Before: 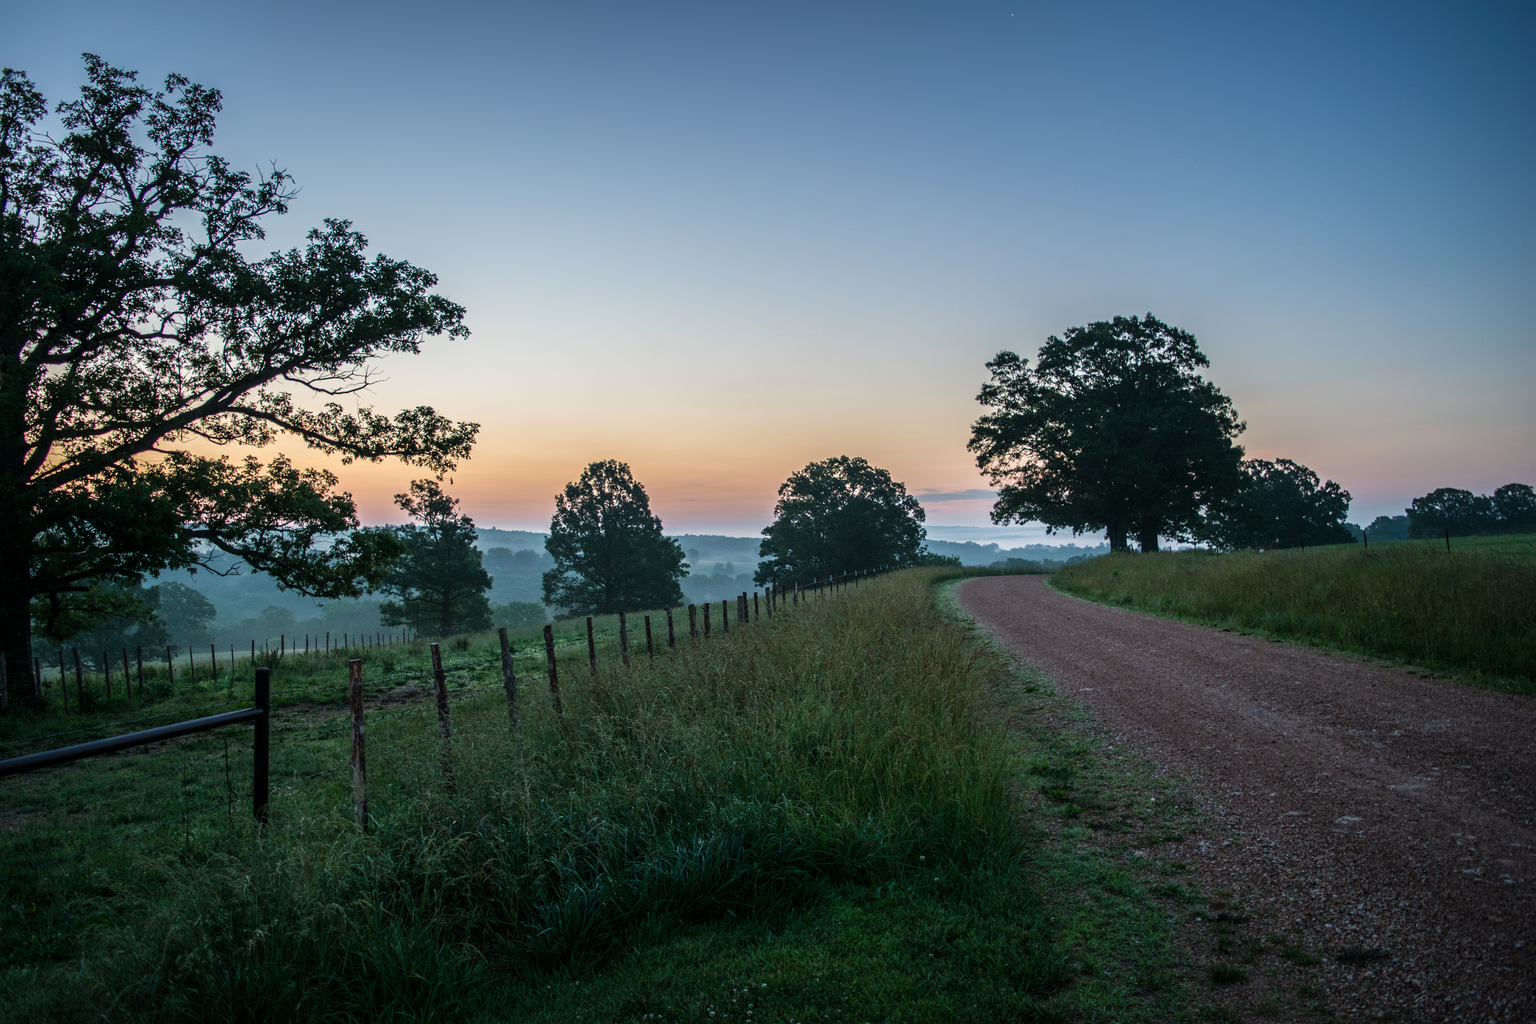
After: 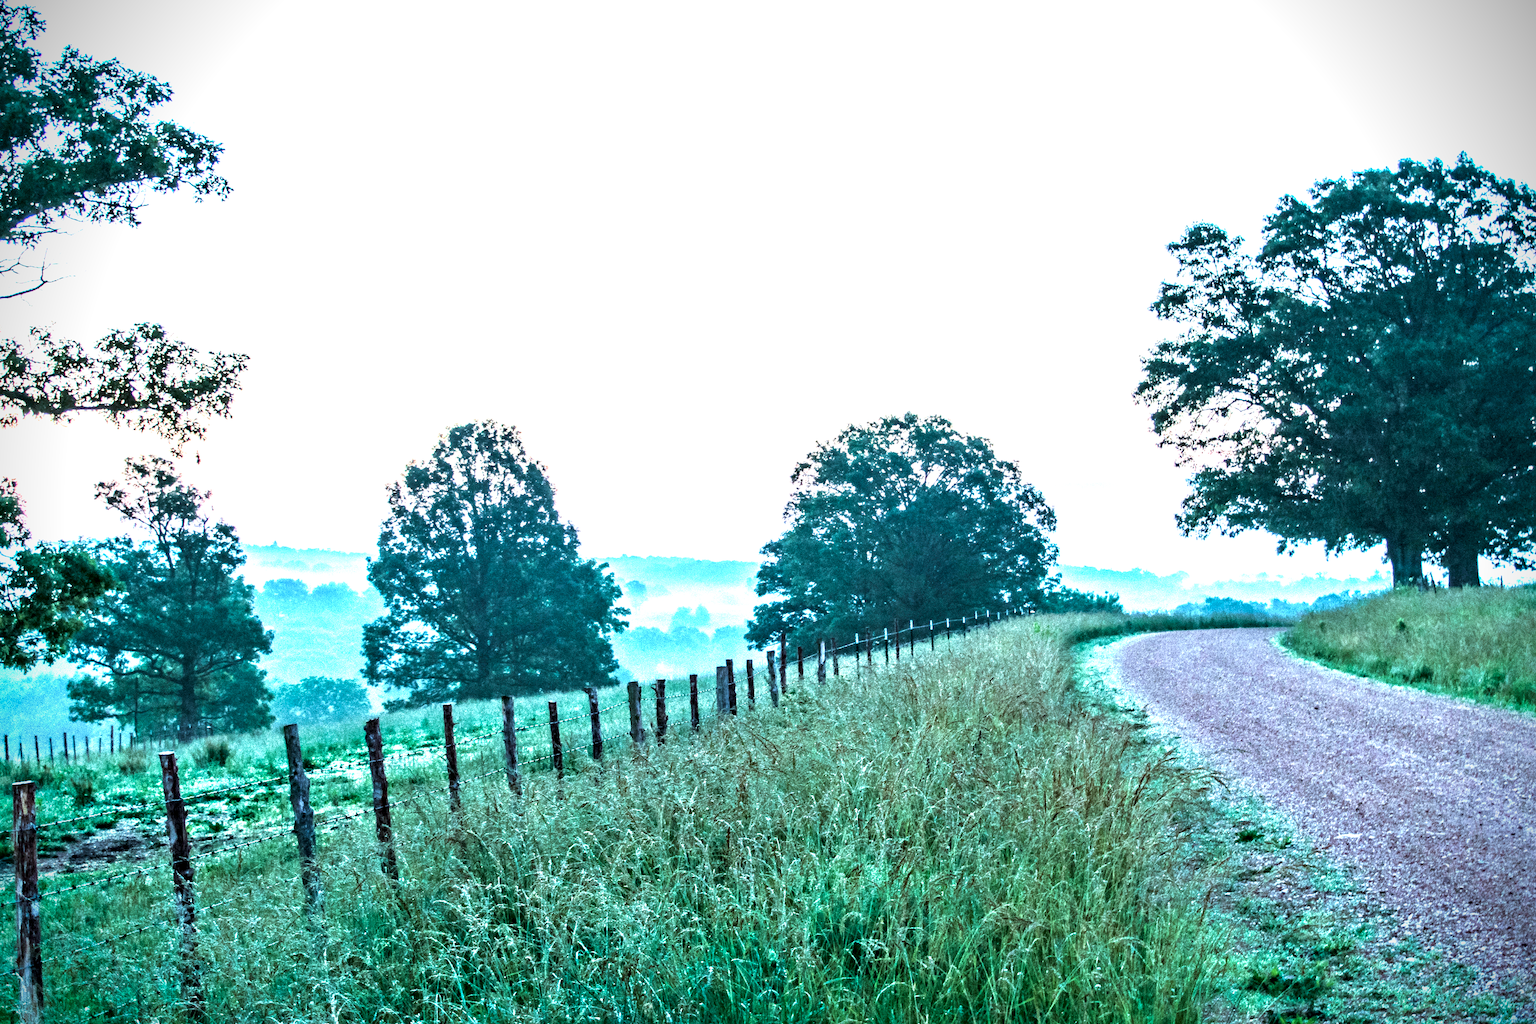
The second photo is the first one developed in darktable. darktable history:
contrast equalizer: octaves 7, y [[0.511, 0.558, 0.631, 0.632, 0.559, 0.512], [0.5 ×6], [0.507, 0.559, 0.627, 0.644, 0.647, 0.647], [0 ×6], [0 ×6]]
velvia: on, module defaults
crop and rotate: left 22.311%, top 22.344%, right 22.531%, bottom 22.482%
vignetting: fall-off start 91.52%, brightness -0.996, saturation 0.496
color correction: highlights a* -8.84, highlights b* -23.2
exposure: black level correction 0.001, exposure 2.649 EV, compensate exposure bias true, compensate highlight preservation false
